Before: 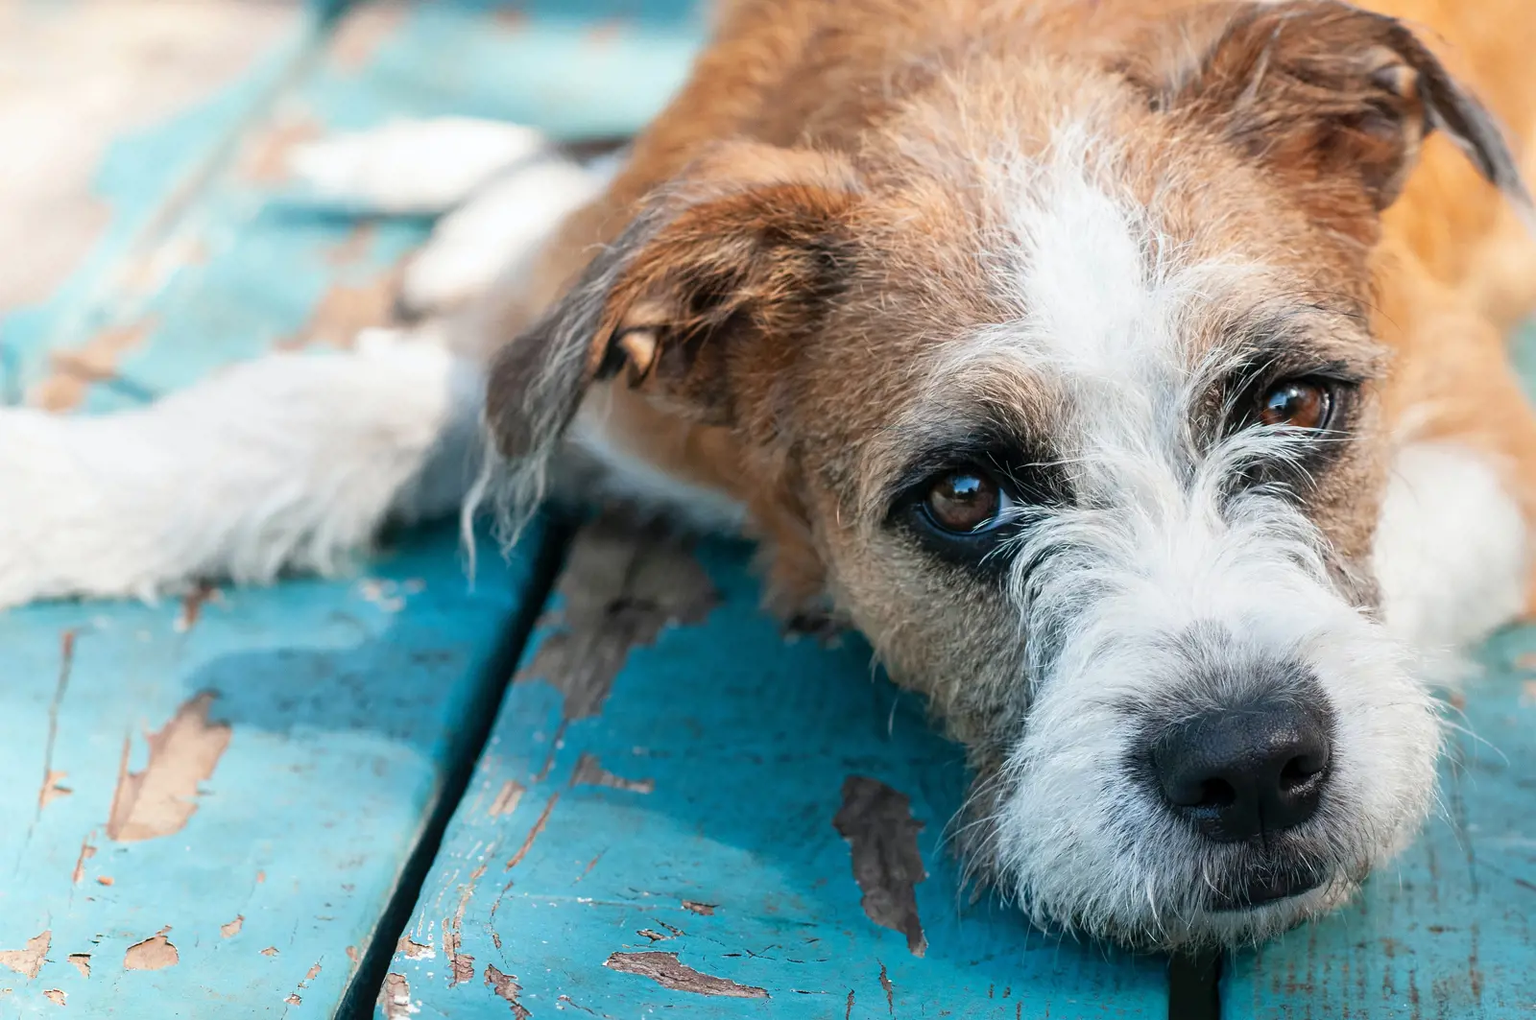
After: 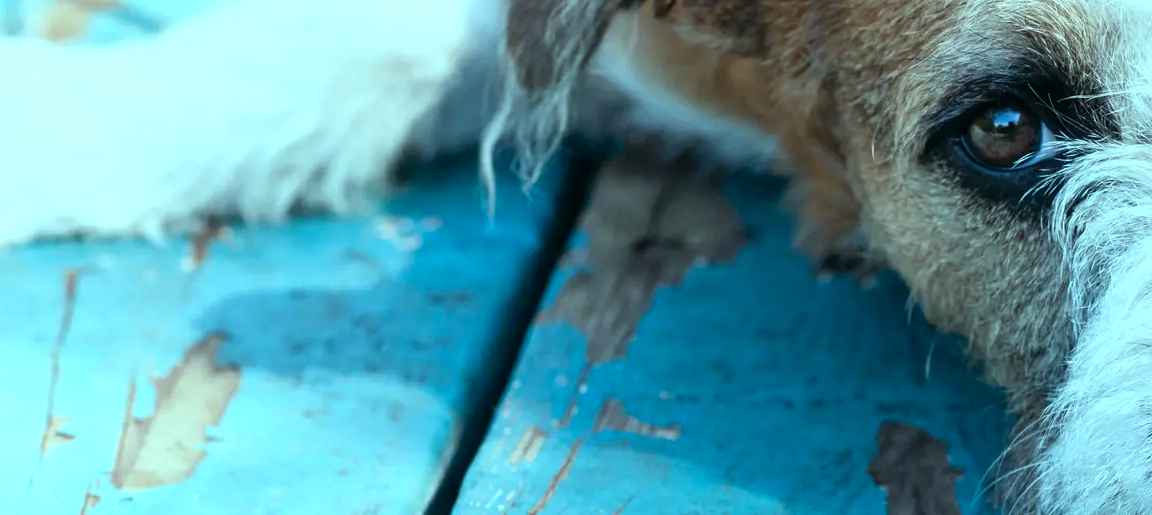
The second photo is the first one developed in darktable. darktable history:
white balance: red 0.988, blue 1.017
crop: top 36.498%, right 27.964%, bottom 14.995%
color balance: mode lift, gamma, gain (sRGB), lift [0.997, 0.979, 1.021, 1.011], gamma [1, 1.084, 0.916, 0.998], gain [1, 0.87, 1.13, 1.101], contrast 4.55%, contrast fulcrum 38.24%, output saturation 104.09%
color calibration: illuminant Planckian (black body), adaptation linear Bradford (ICC v4), x 0.361, y 0.366, temperature 4511.61 K, saturation algorithm version 1 (2020)
